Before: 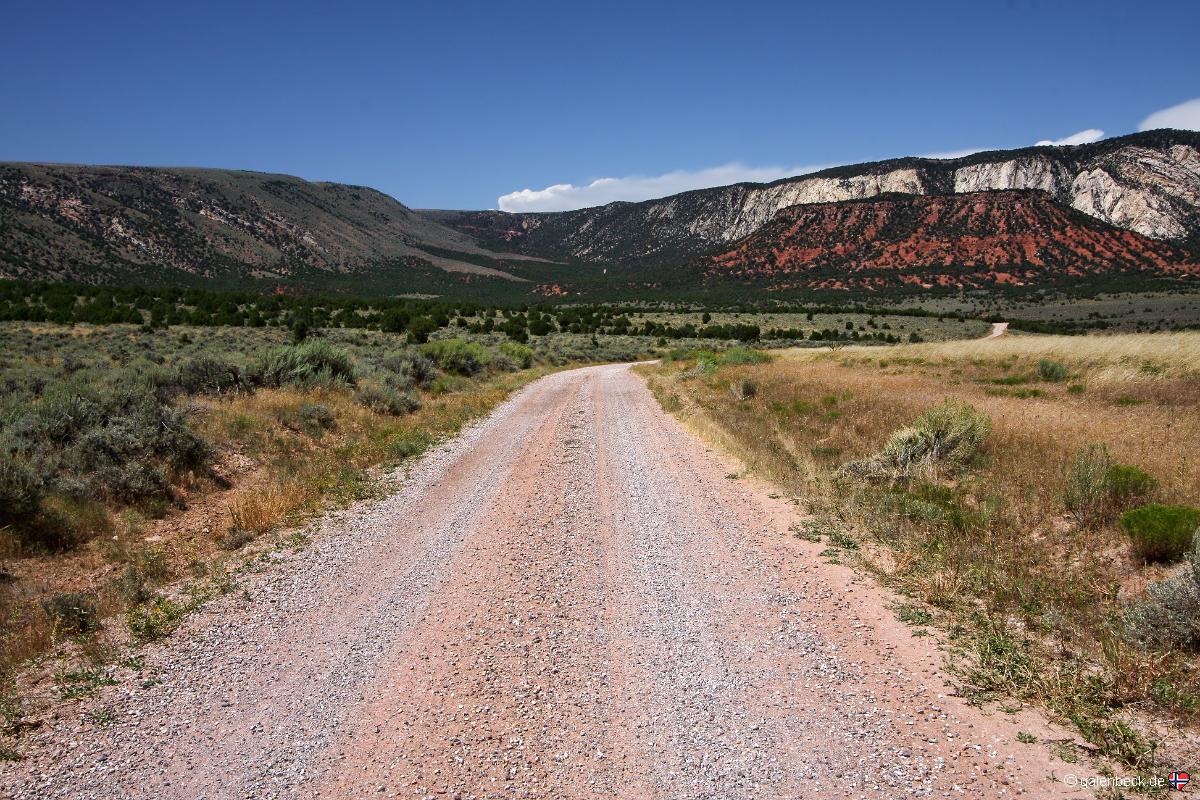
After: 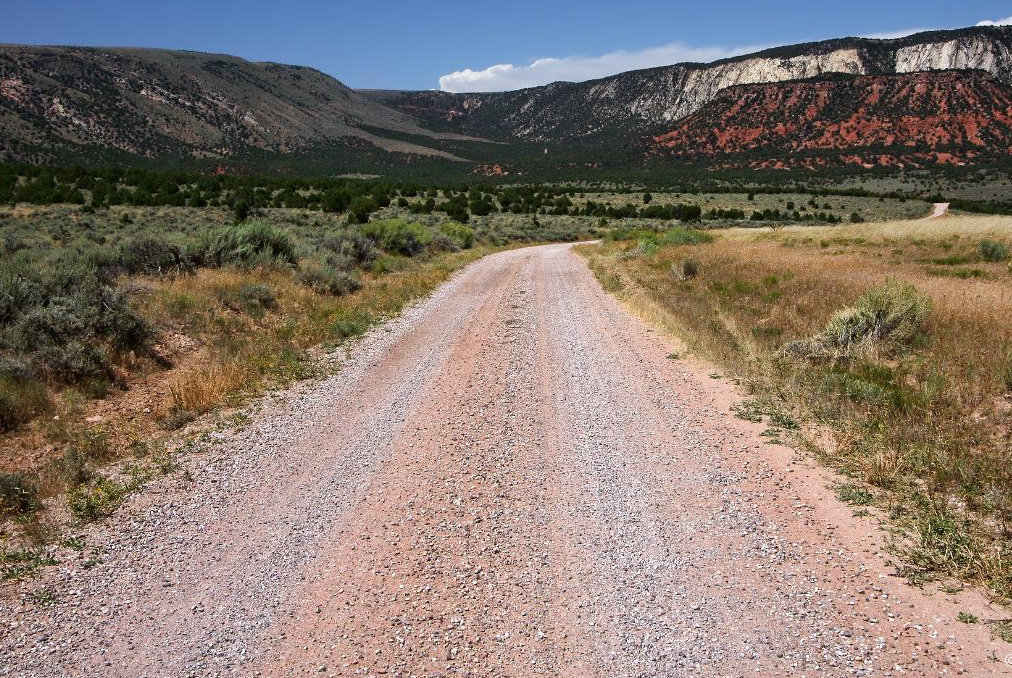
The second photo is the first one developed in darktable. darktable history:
crop and rotate: left 4.951%, top 15.13%, right 10.672%
